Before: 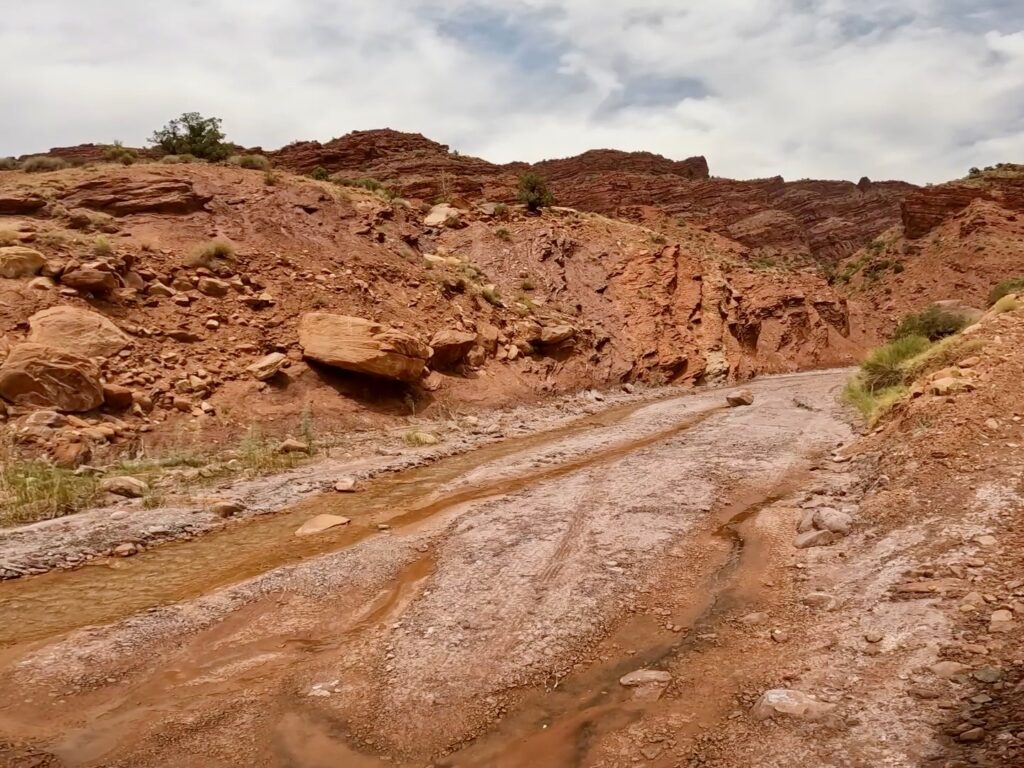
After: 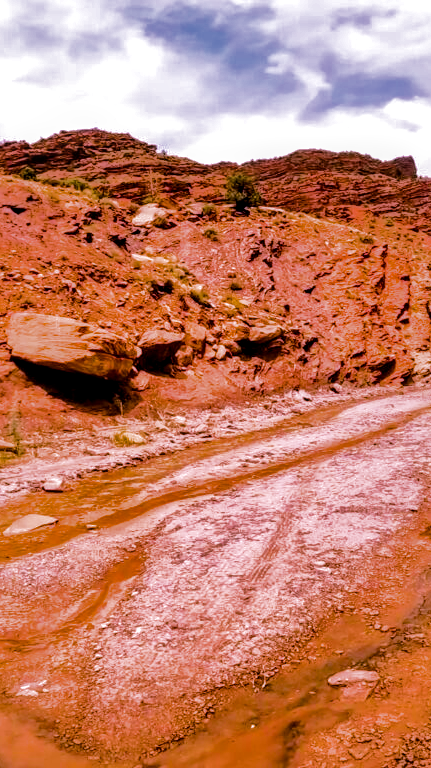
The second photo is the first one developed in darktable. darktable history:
local contrast: detail 130%
crop: left 28.583%, right 29.231%
color balance rgb: linear chroma grading › global chroma 20%, perceptual saturation grading › global saturation 25%, perceptual brilliance grading › global brilliance 20%, global vibrance 20%
white balance: red 1.042, blue 1.17
shadows and highlights: shadows -19.91, highlights -73.15
filmic rgb: black relative exposure -5.42 EV, white relative exposure 2.85 EV, dynamic range scaling -37.73%, hardness 4, contrast 1.605, highlights saturation mix -0.93%
